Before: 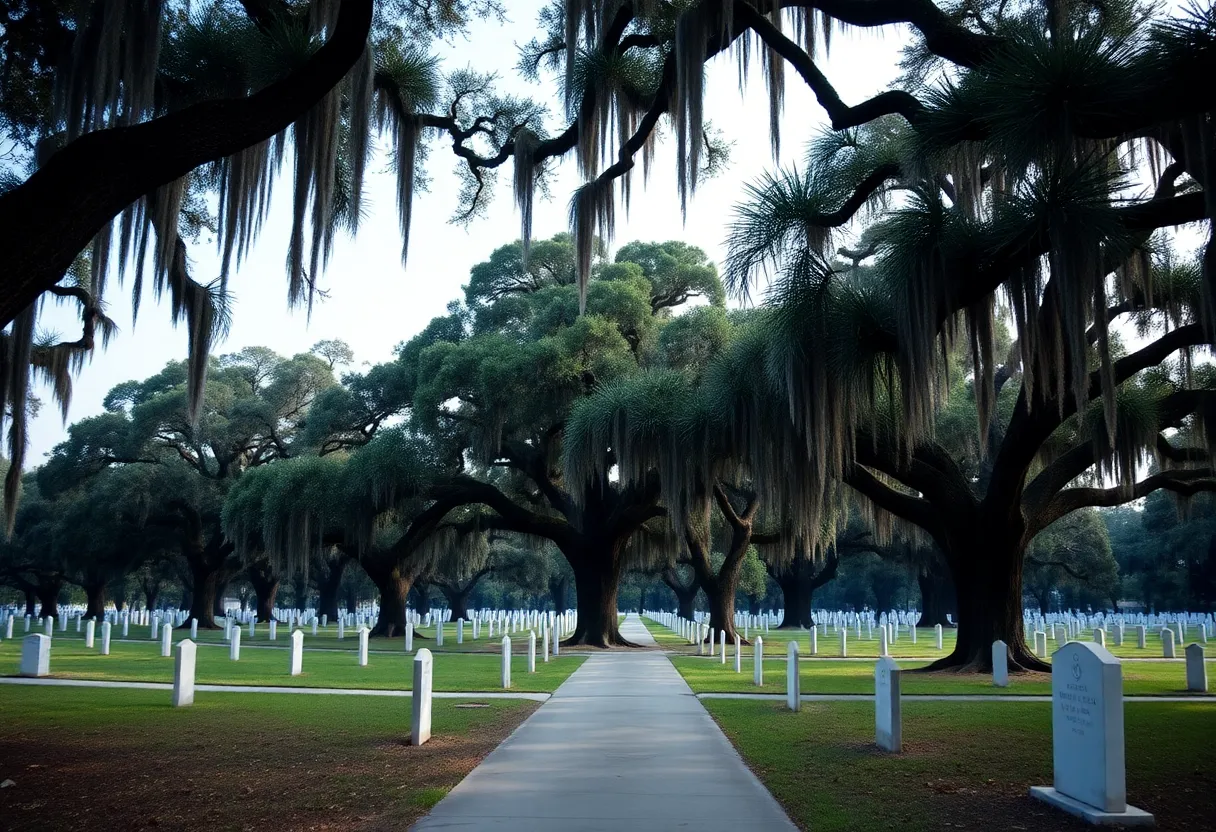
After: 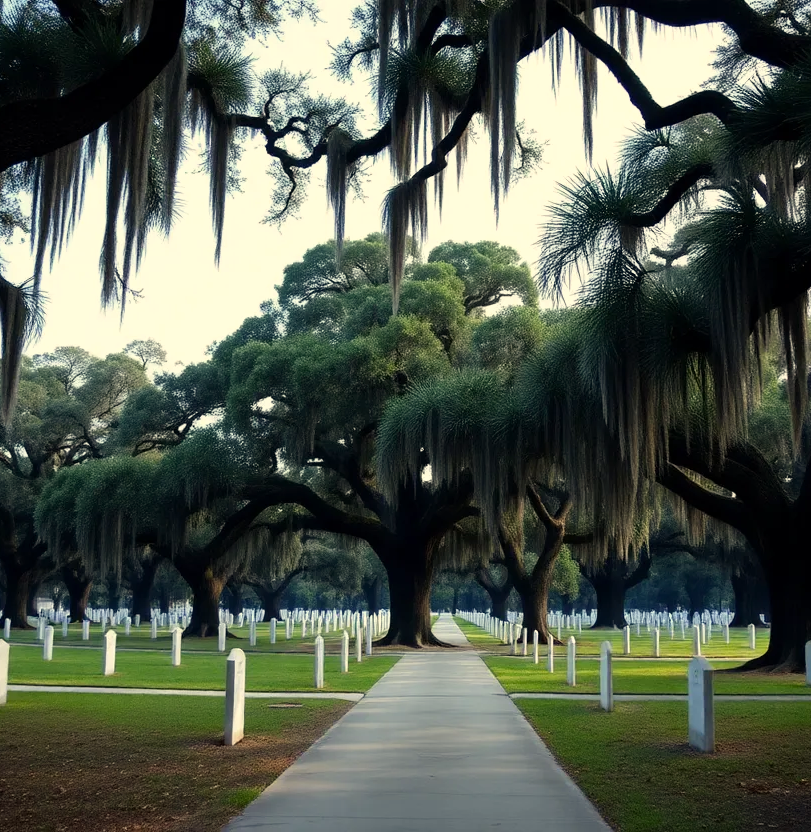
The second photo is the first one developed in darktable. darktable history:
crop and rotate: left 15.446%, right 17.836%
color correction: highlights a* 1.39, highlights b* 17.83
